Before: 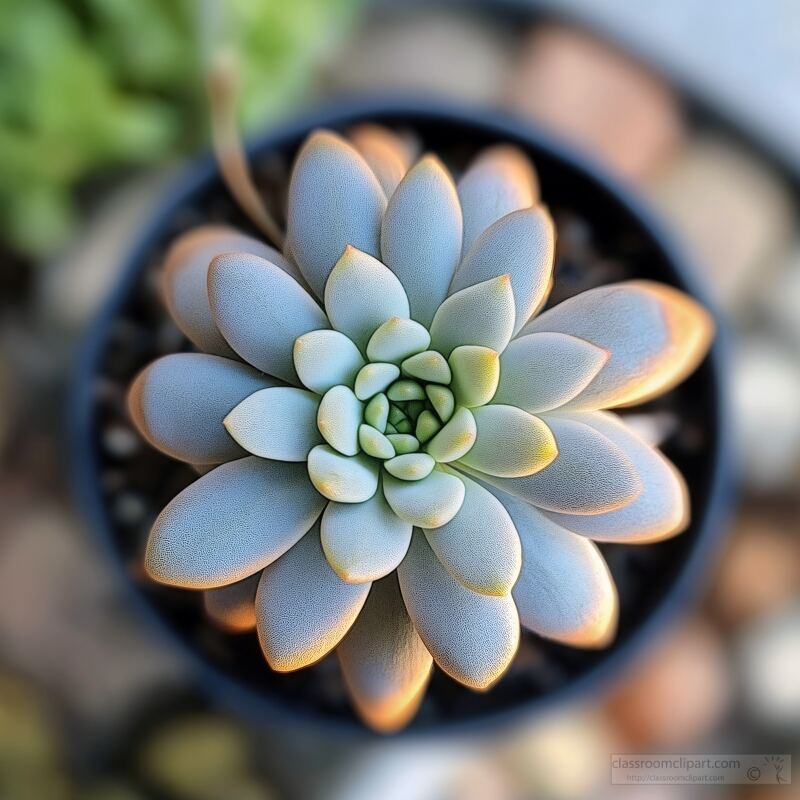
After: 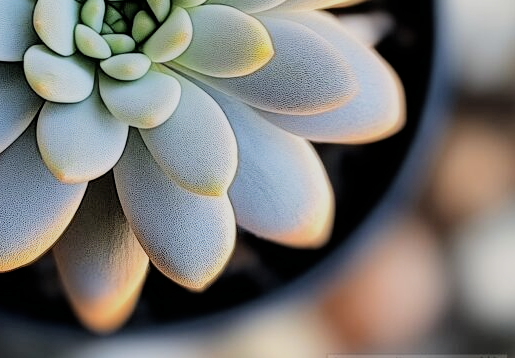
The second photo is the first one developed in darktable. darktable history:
crop and rotate: left 35.509%, top 50.238%, bottom 4.934%
filmic rgb: black relative exposure -5 EV, white relative exposure 3.5 EV, hardness 3.19, contrast 1.3, highlights saturation mix -50%
color balance: contrast -15%
